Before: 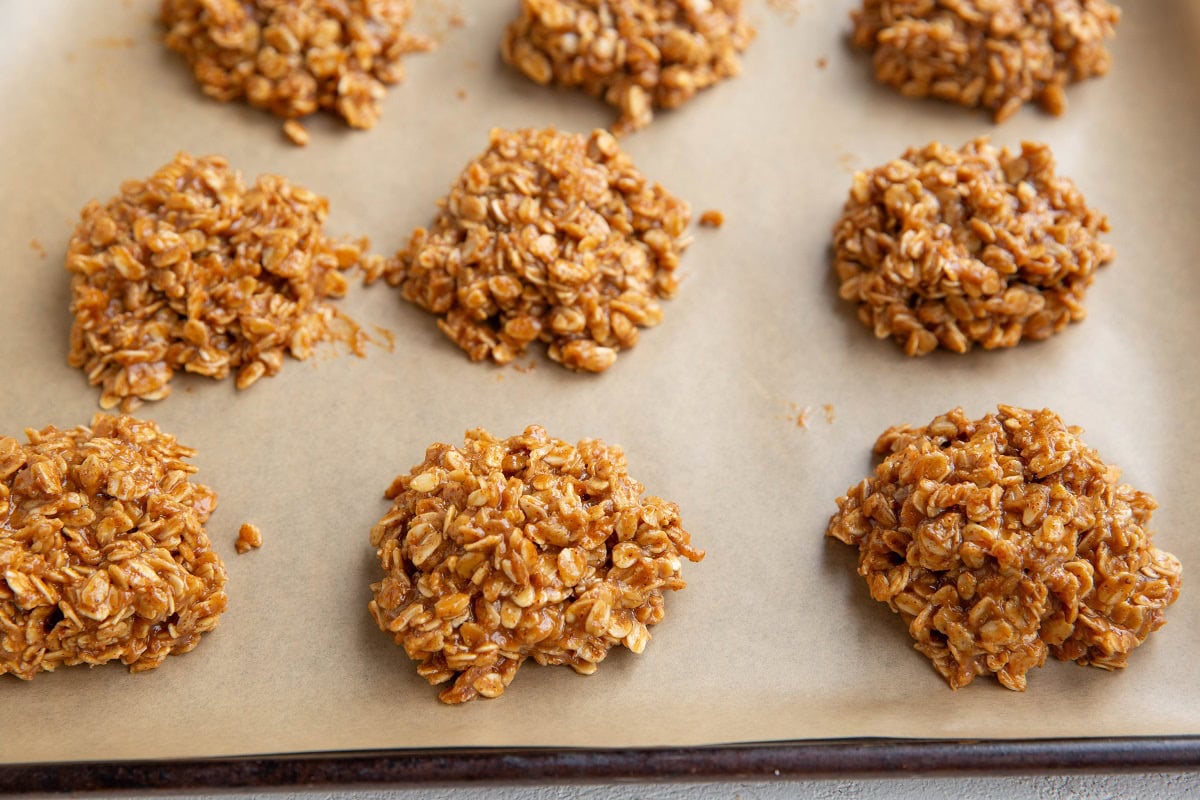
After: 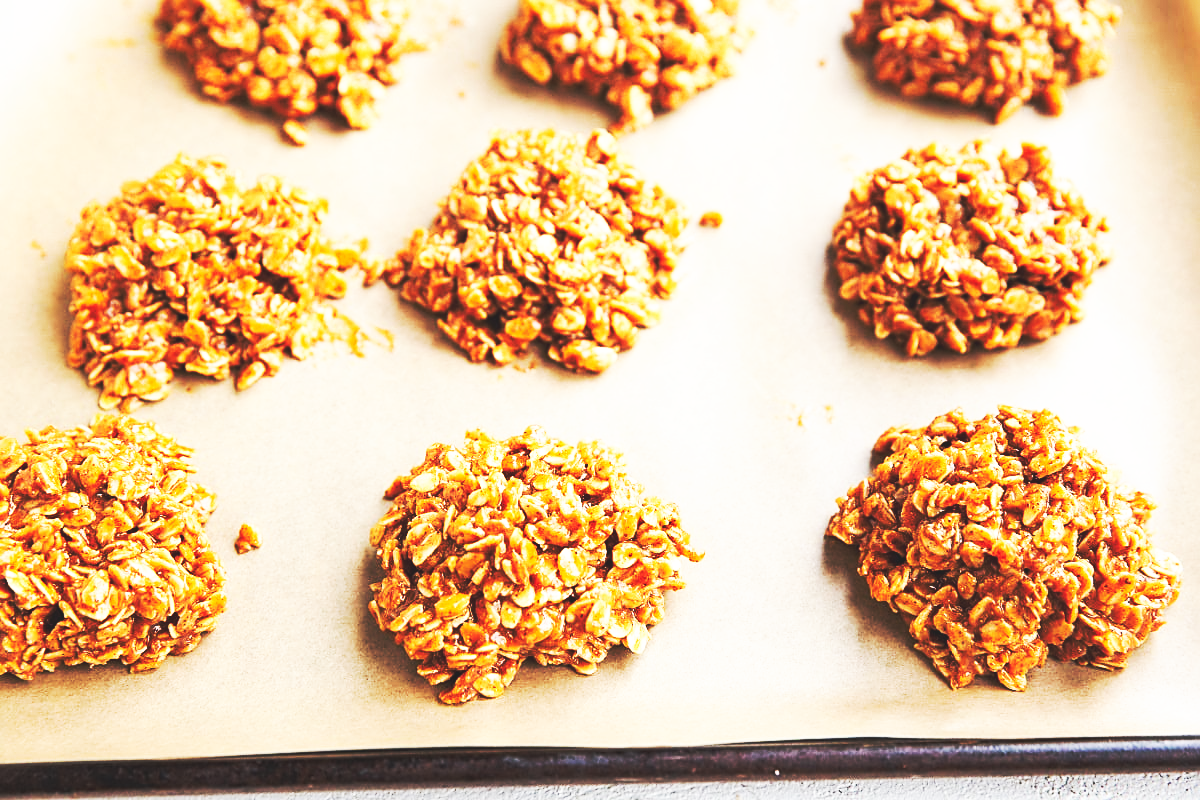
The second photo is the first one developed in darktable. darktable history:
base curve: curves: ch0 [(0, 0.015) (0.085, 0.116) (0.134, 0.298) (0.19, 0.545) (0.296, 0.764) (0.599, 0.982) (1, 1)], preserve colors none
contrast brightness saturation: saturation -0.092
sharpen: on, module defaults
